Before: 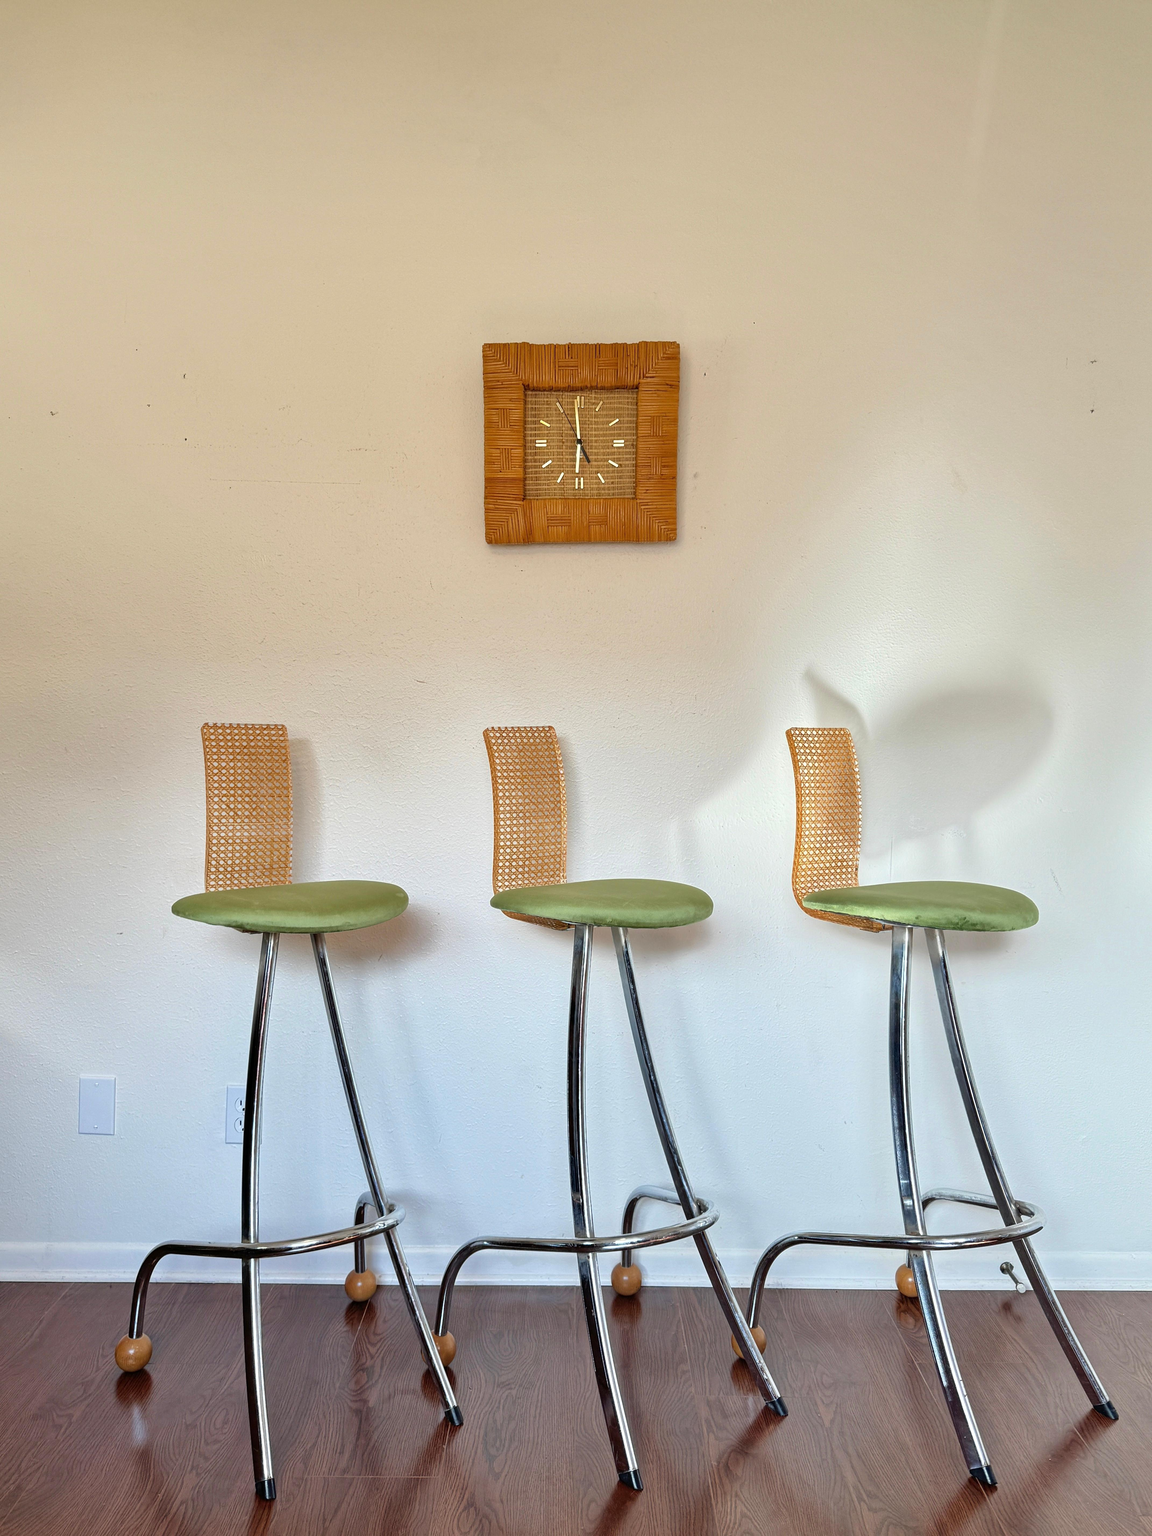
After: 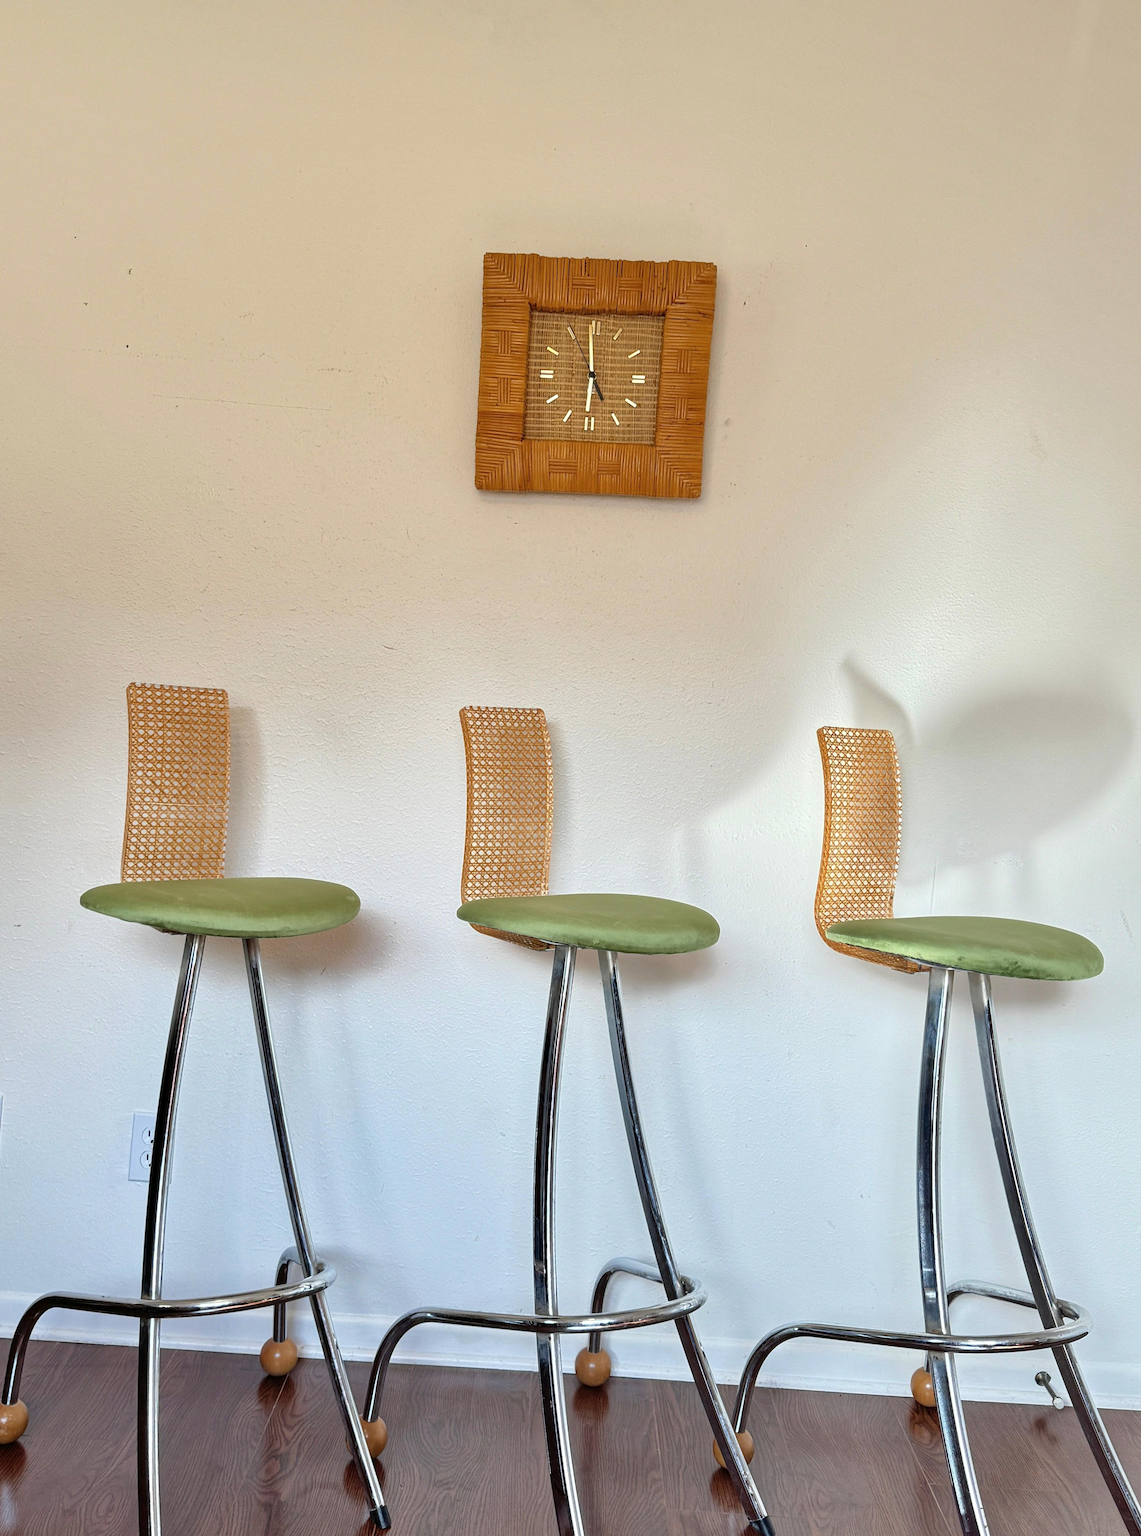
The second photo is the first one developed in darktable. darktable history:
contrast brightness saturation: saturation -0.036
crop and rotate: angle -3.16°, left 5.438%, top 5.185%, right 4.731%, bottom 4.163%
